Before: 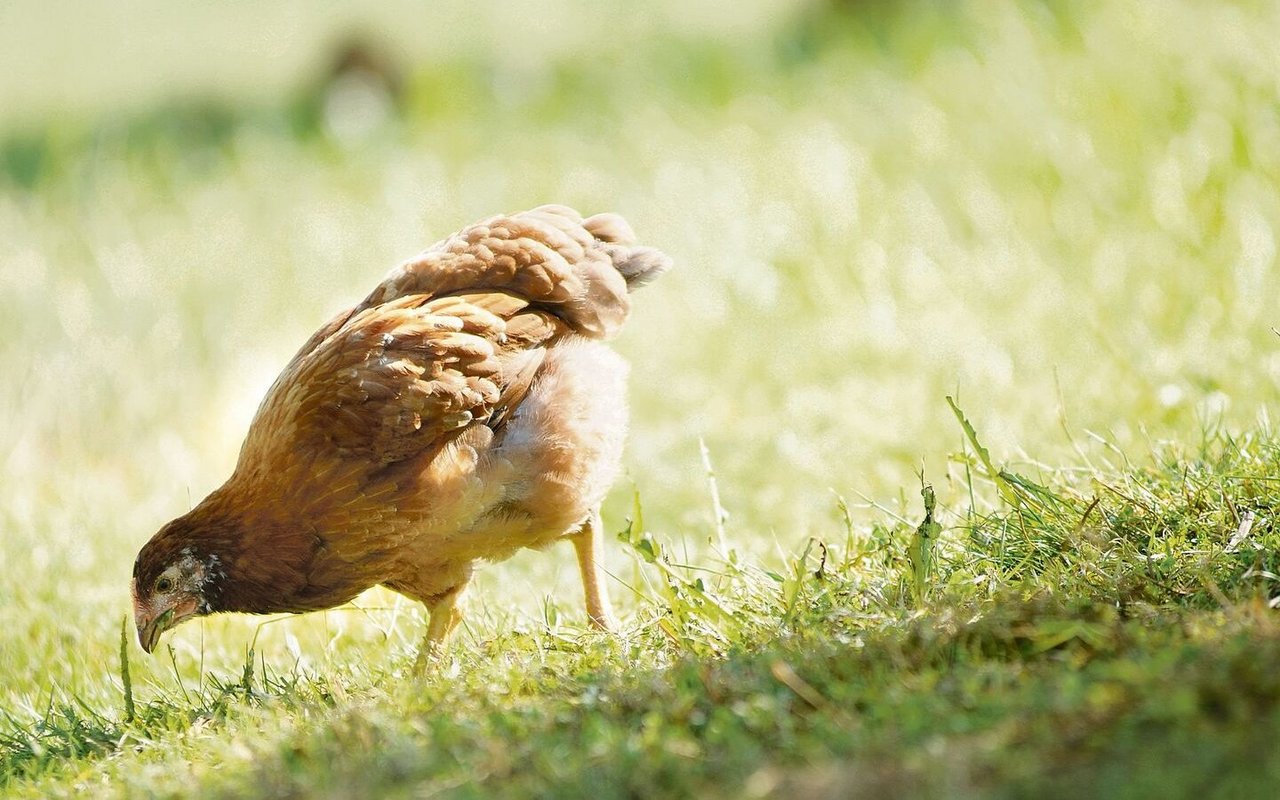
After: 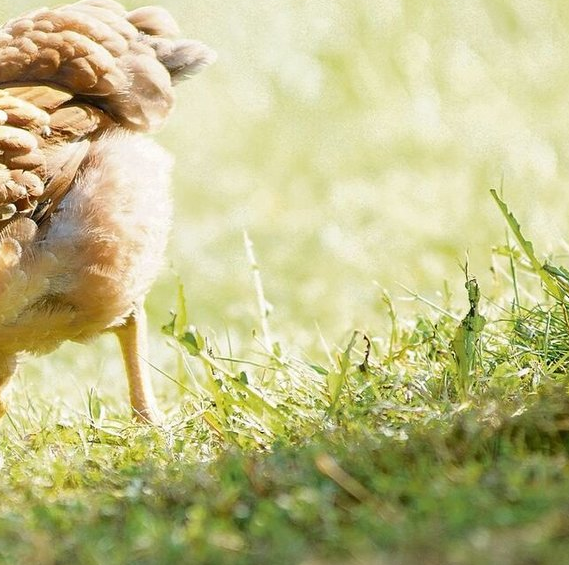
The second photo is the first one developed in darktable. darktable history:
crop: left 35.648%, top 25.964%, right 19.861%, bottom 3.379%
